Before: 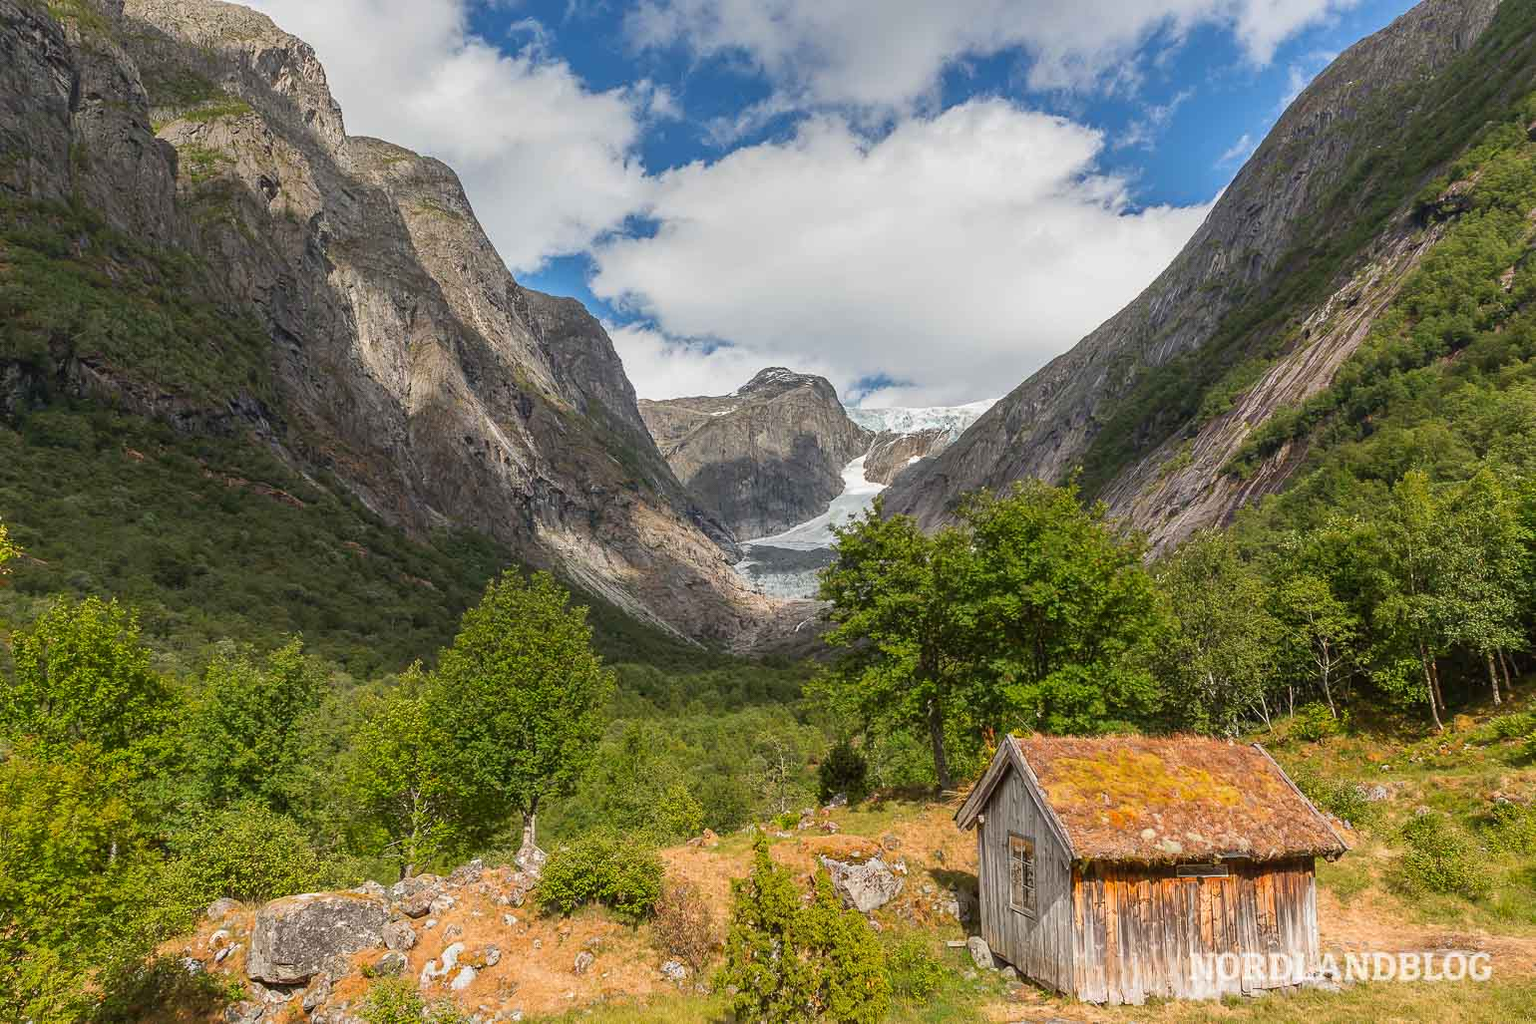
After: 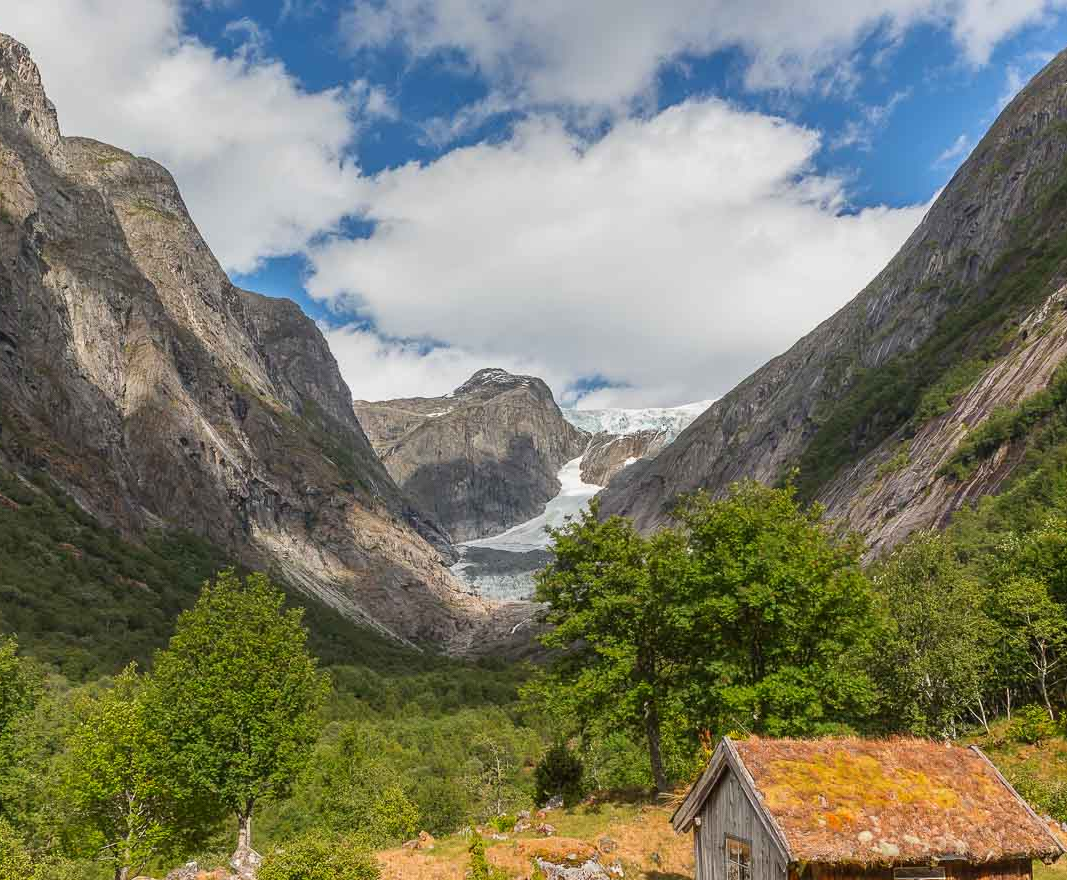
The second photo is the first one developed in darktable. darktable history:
crop: left 18.609%, right 12.075%, bottom 14.235%
